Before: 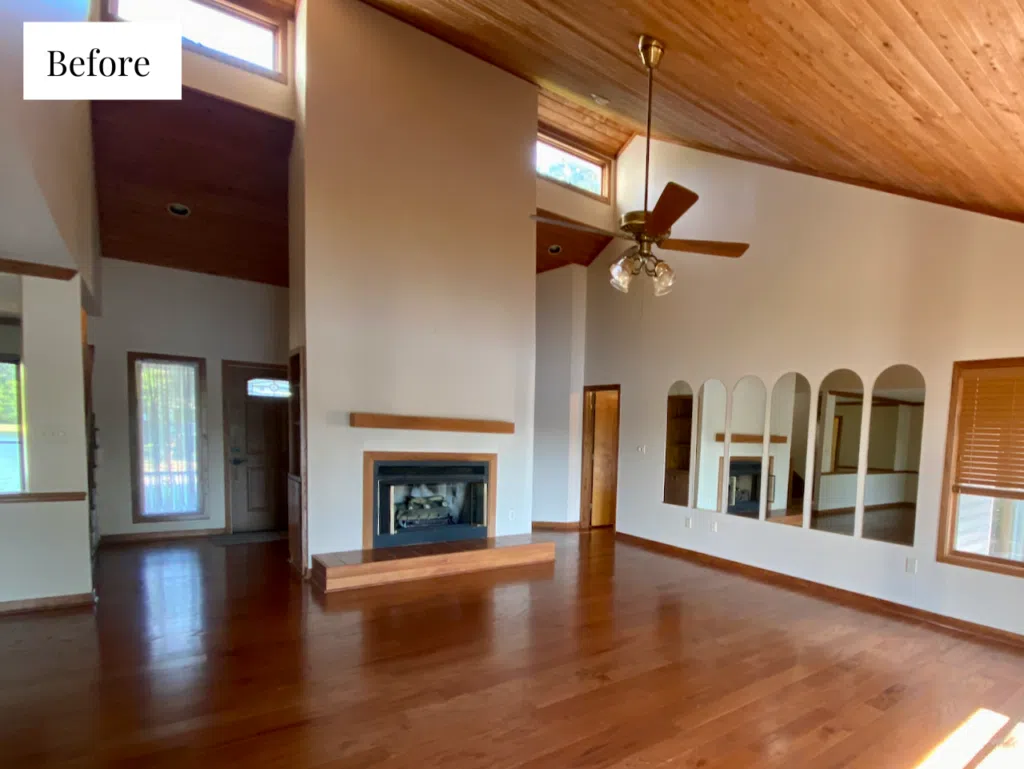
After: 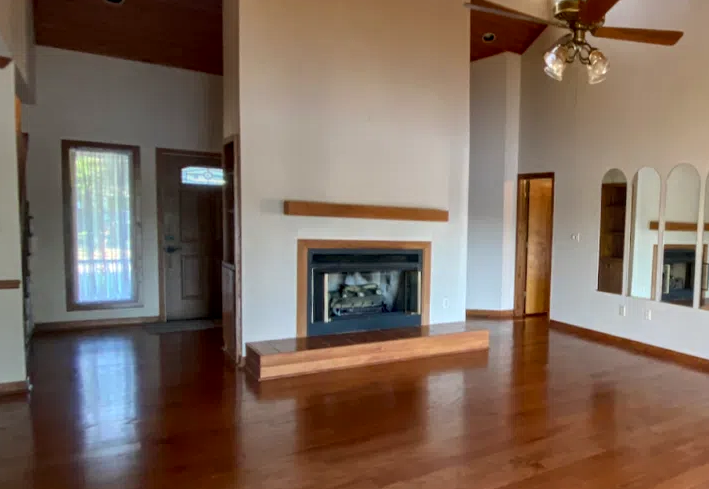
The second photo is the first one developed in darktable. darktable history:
local contrast: on, module defaults
crop: left 6.488%, top 27.668%, right 24.183%, bottom 8.656%
